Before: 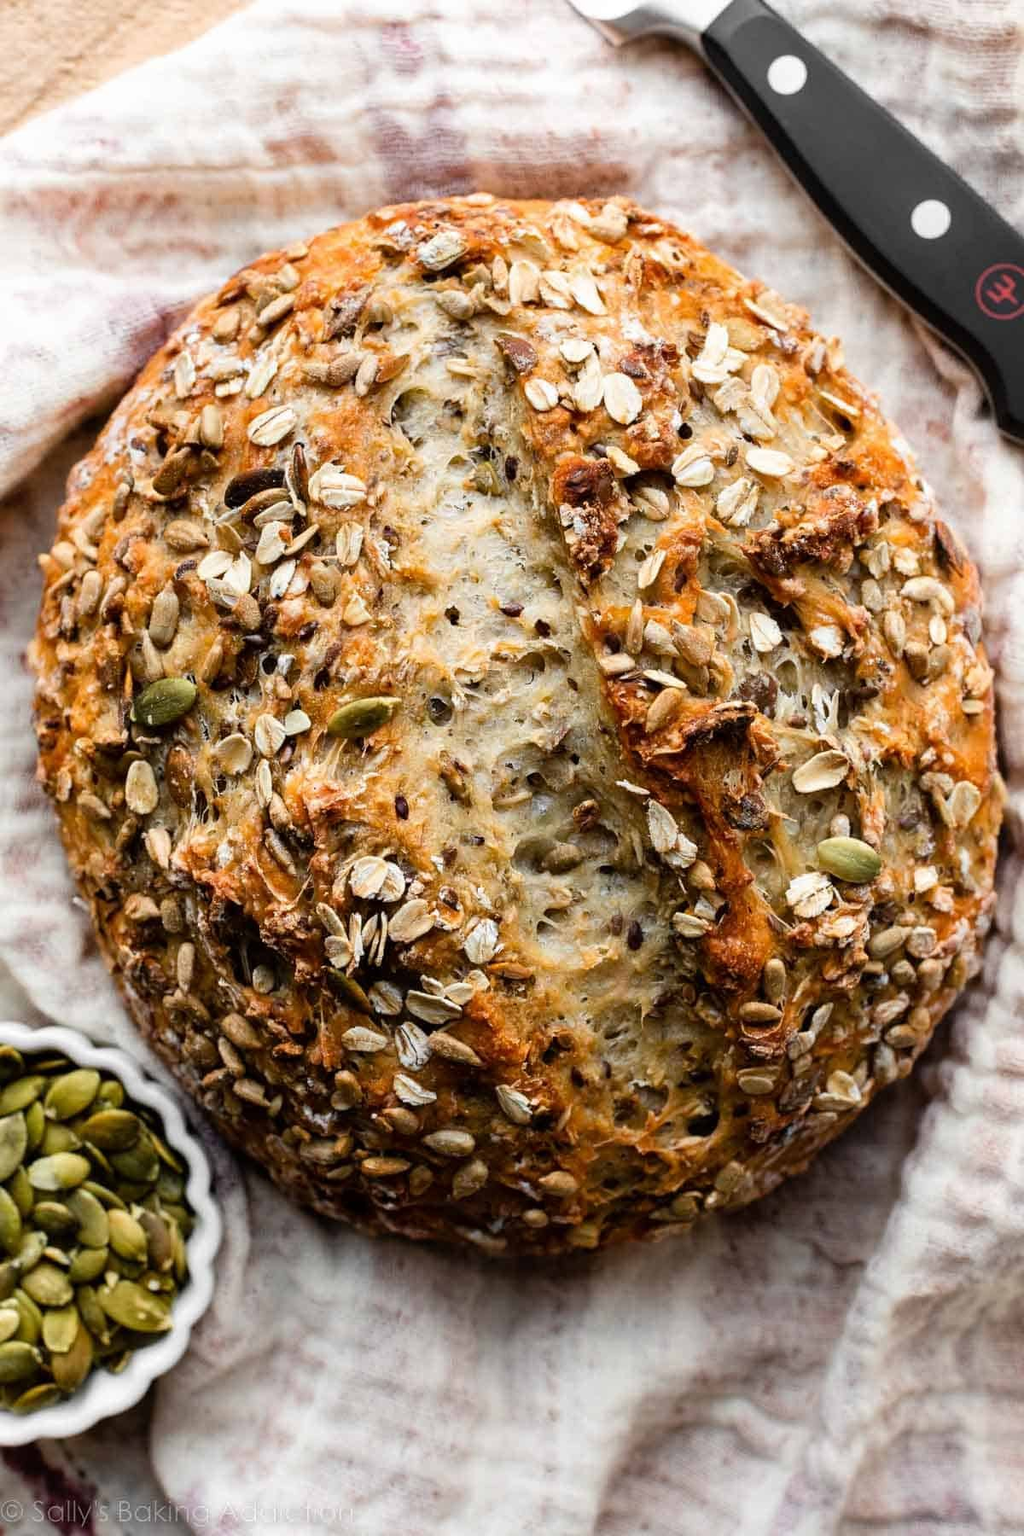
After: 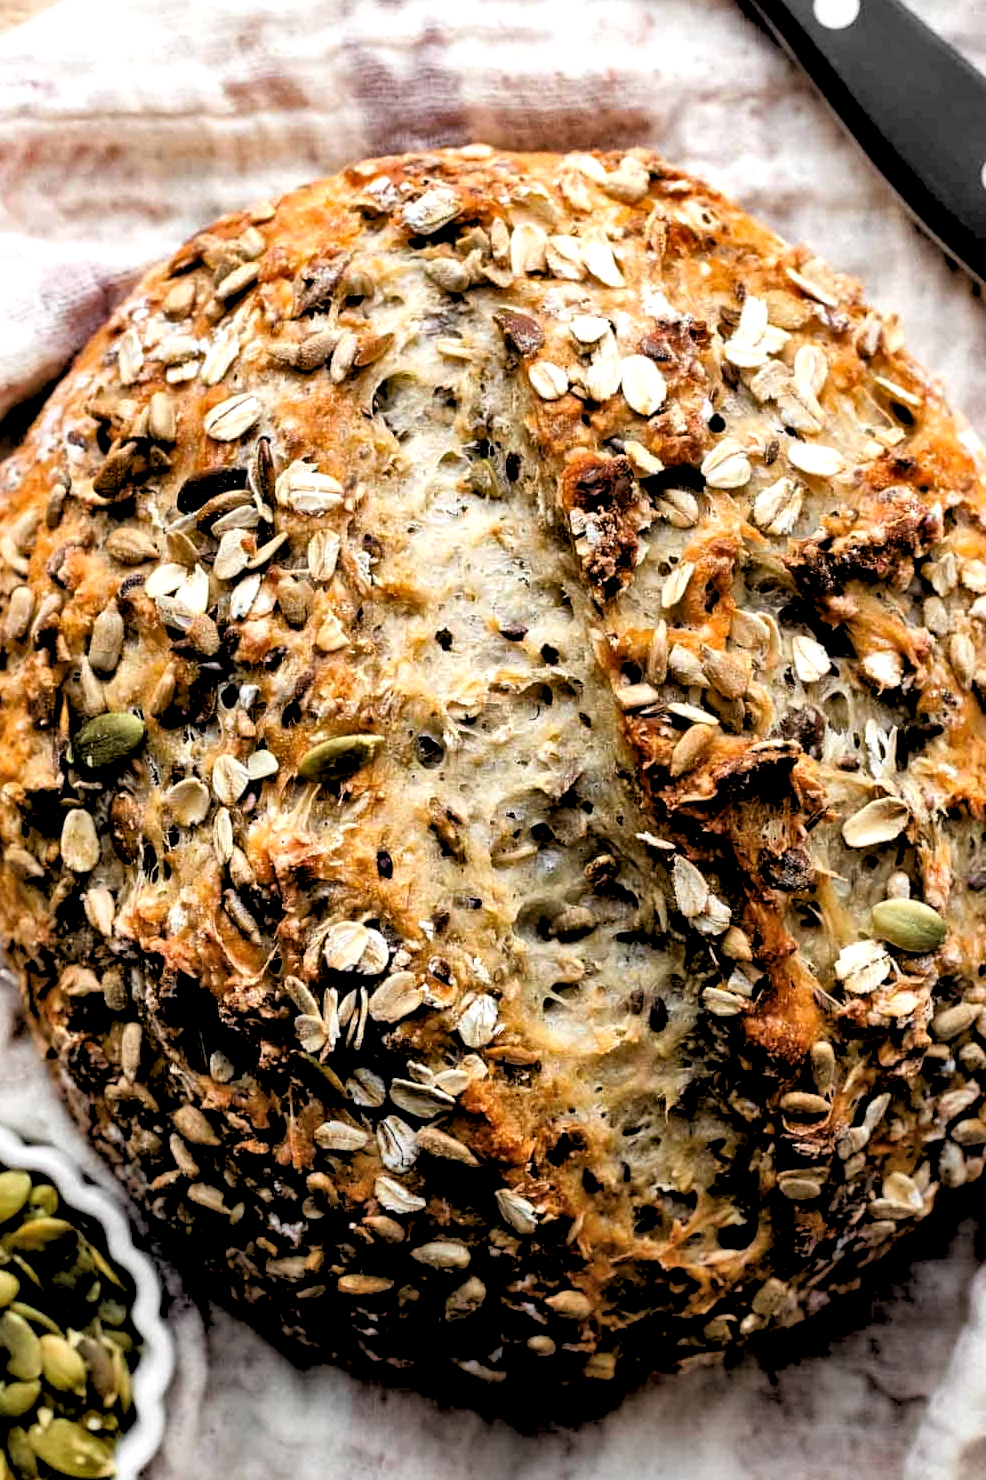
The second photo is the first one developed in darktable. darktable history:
crop and rotate: left 7.196%, top 4.574%, right 10.605%, bottom 13.178%
rgb levels: levels [[0.029, 0.461, 0.922], [0, 0.5, 1], [0, 0.5, 1]]
local contrast: mode bilateral grid, contrast 25, coarseness 60, detail 151%, midtone range 0.2
